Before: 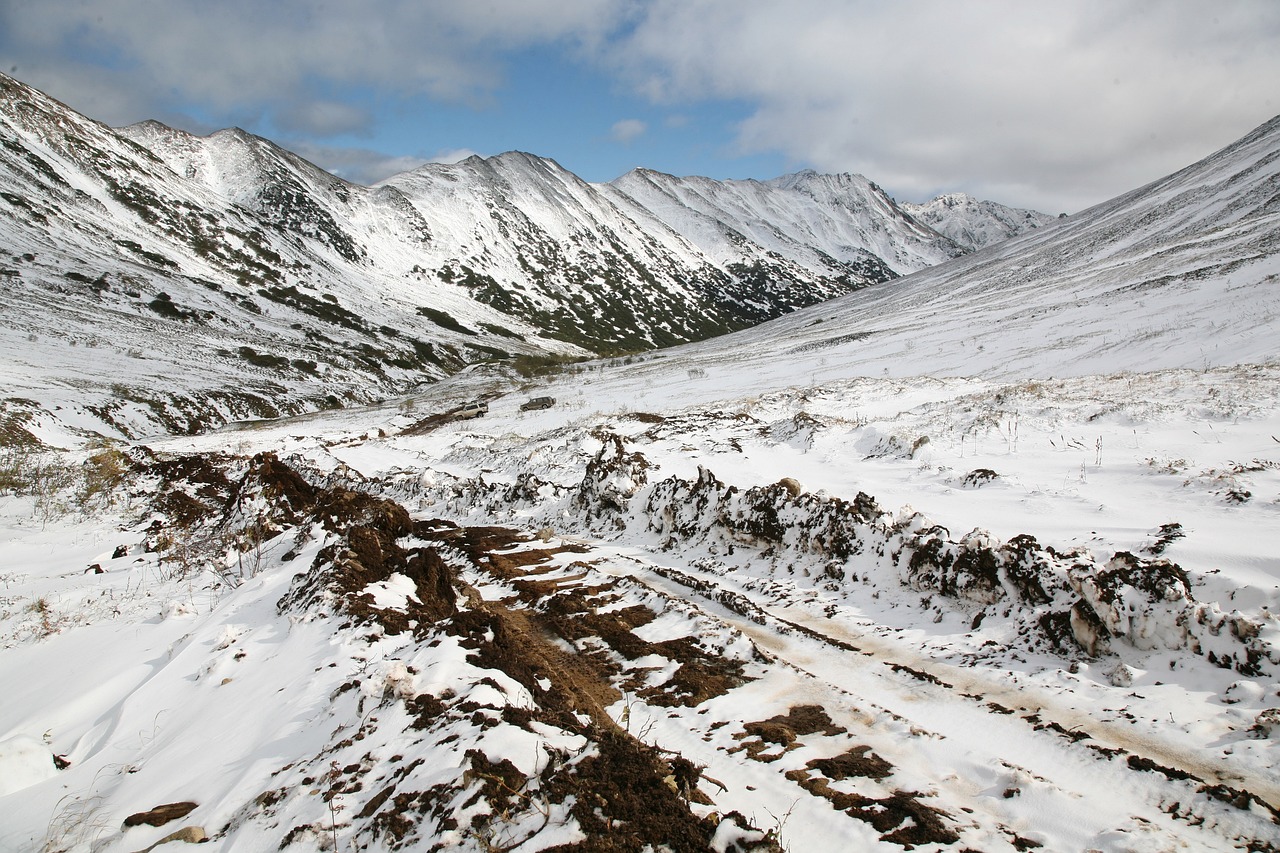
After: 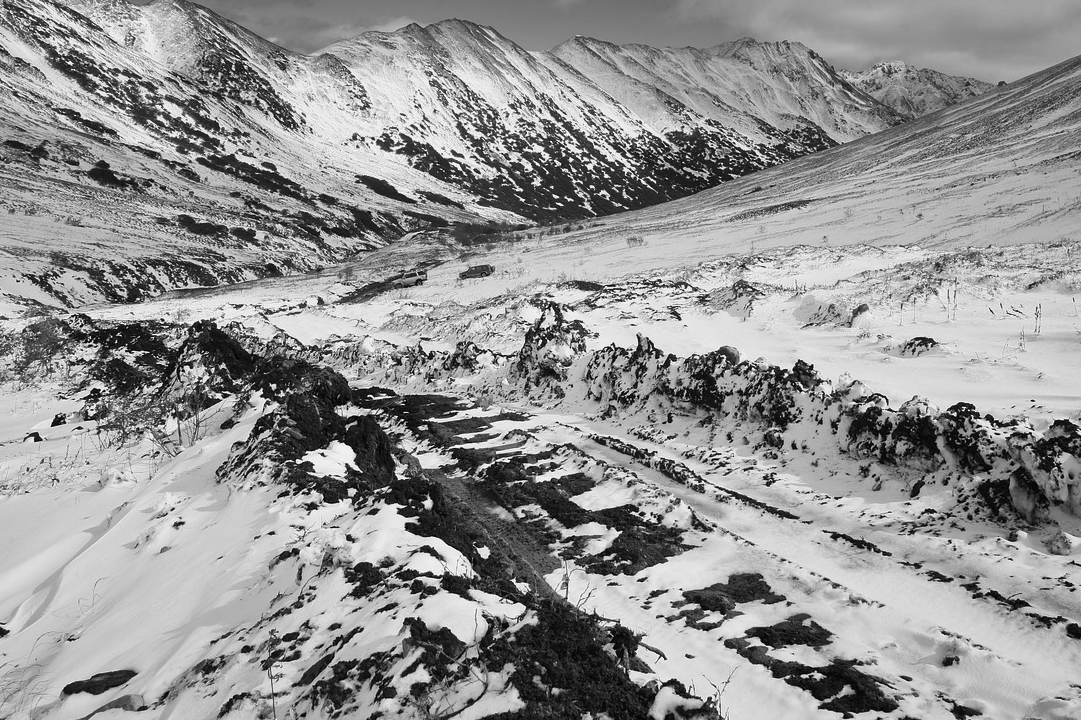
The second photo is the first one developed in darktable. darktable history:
crop and rotate: left 4.842%, top 15.51%, right 10.668%
shadows and highlights: radius 171.16, shadows 27, white point adjustment 3.13, highlights -67.95, soften with gaussian
monochrome: a 26.22, b 42.67, size 0.8
